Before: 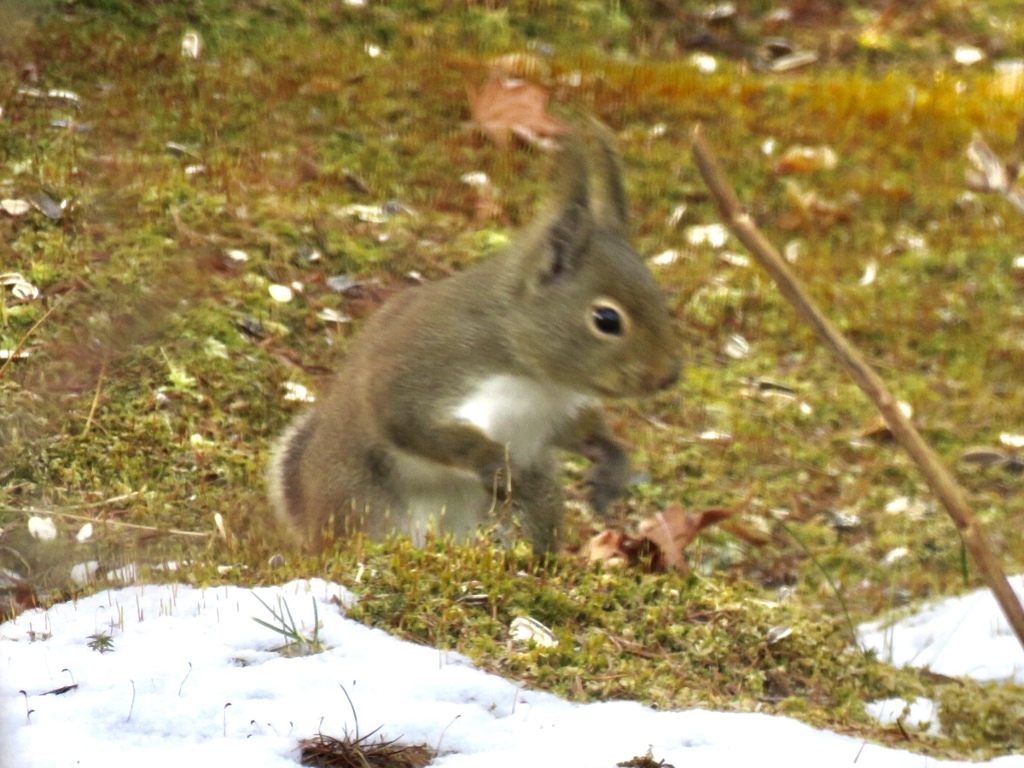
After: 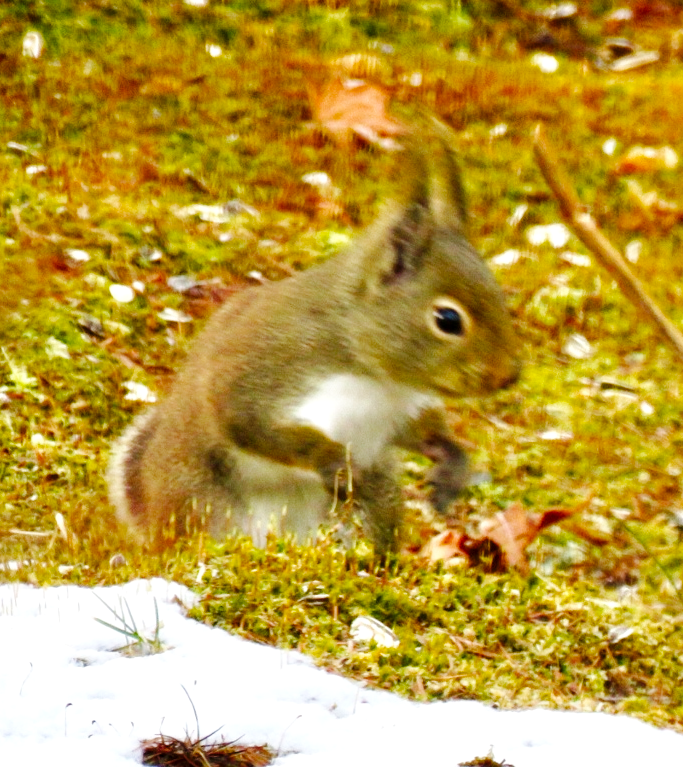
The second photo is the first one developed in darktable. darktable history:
crop and rotate: left 15.573%, right 17.694%
local contrast: highlights 101%, shadows 102%, detail 120%, midtone range 0.2
color balance rgb: perceptual saturation grading › global saturation 20%, perceptual saturation grading › highlights -25.412%, perceptual saturation grading › shadows 26.21%
base curve: curves: ch0 [(0, 0) (0.036, 0.025) (0.121, 0.166) (0.206, 0.329) (0.605, 0.79) (1, 1)], preserve colors none
